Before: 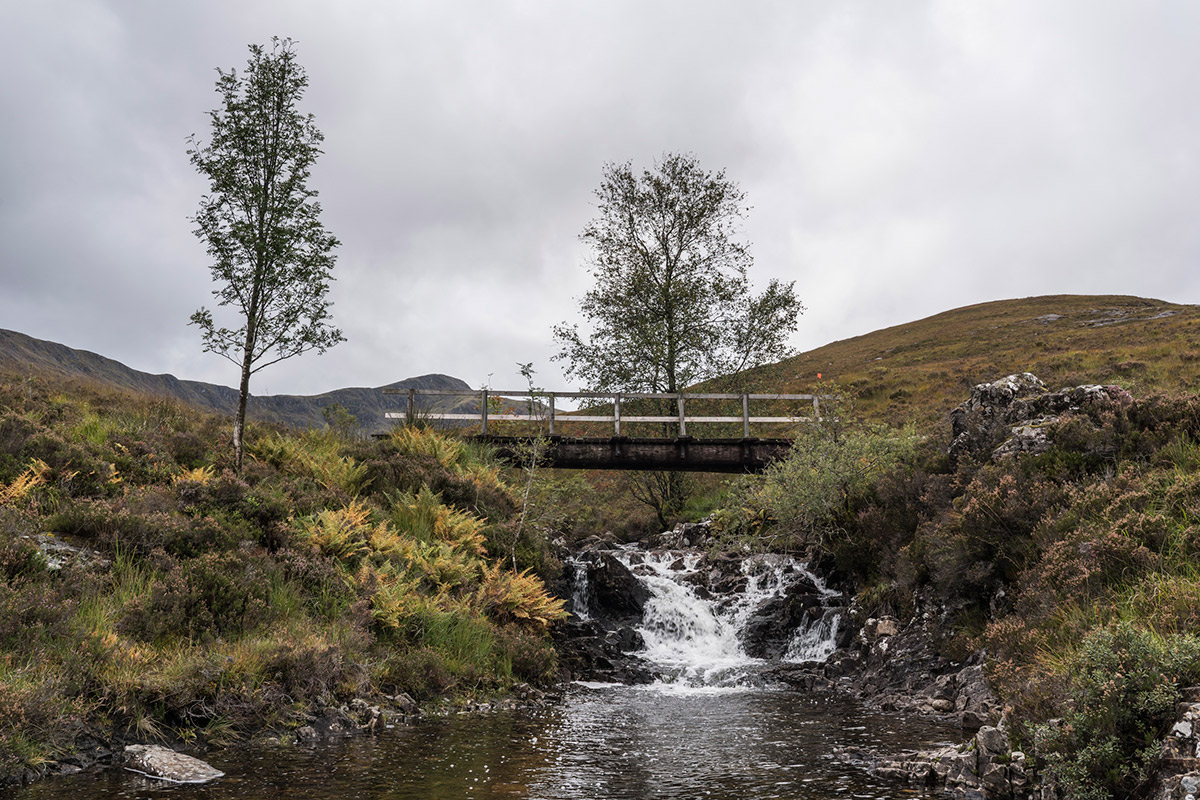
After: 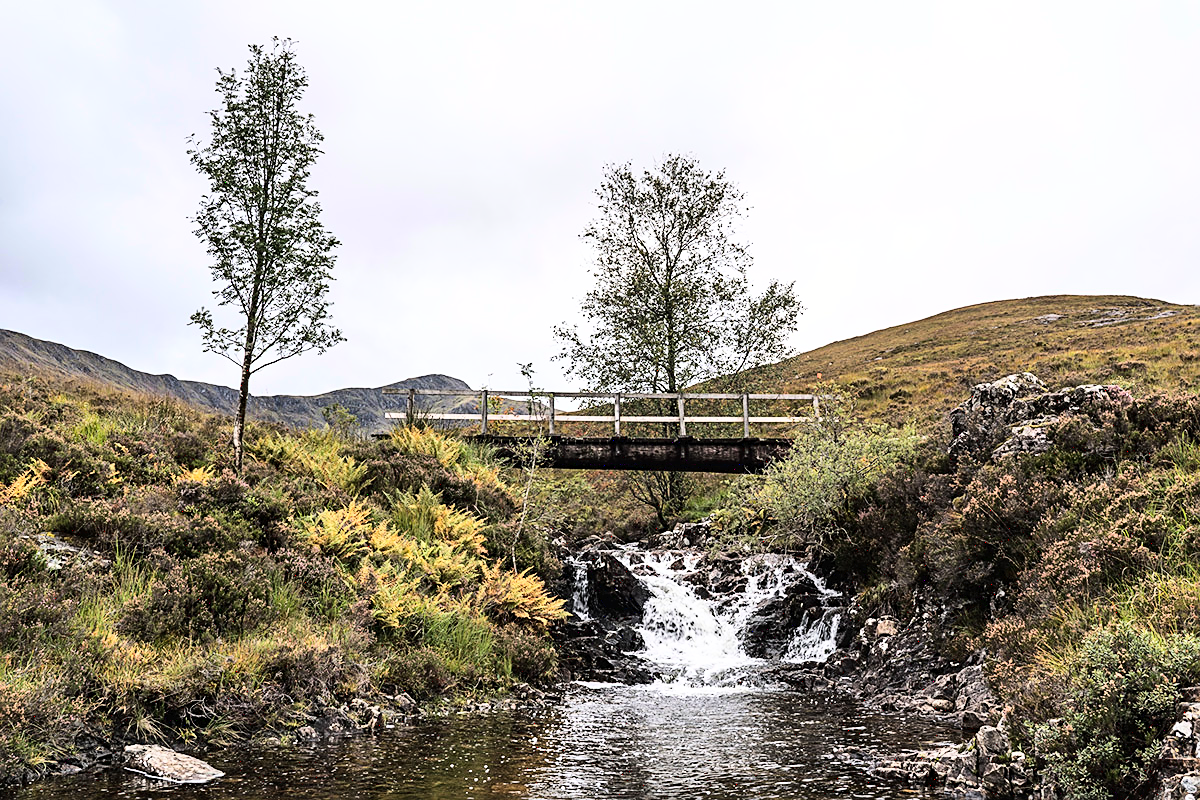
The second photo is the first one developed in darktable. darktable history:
haze removal: compatibility mode true, adaptive false
sharpen: on, module defaults
base curve: curves: ch0 [(0, 0.003) (0.001, 0.002) (0.006, 0.004) (0.02, 0.022) (0.048, 0.086) (0.094, 0.234) (0.162, 0.431) (0.258, 0.629) (0.385, 0.8) (0.548, 0.918) (0.751, 0.988) (1, 1)]
